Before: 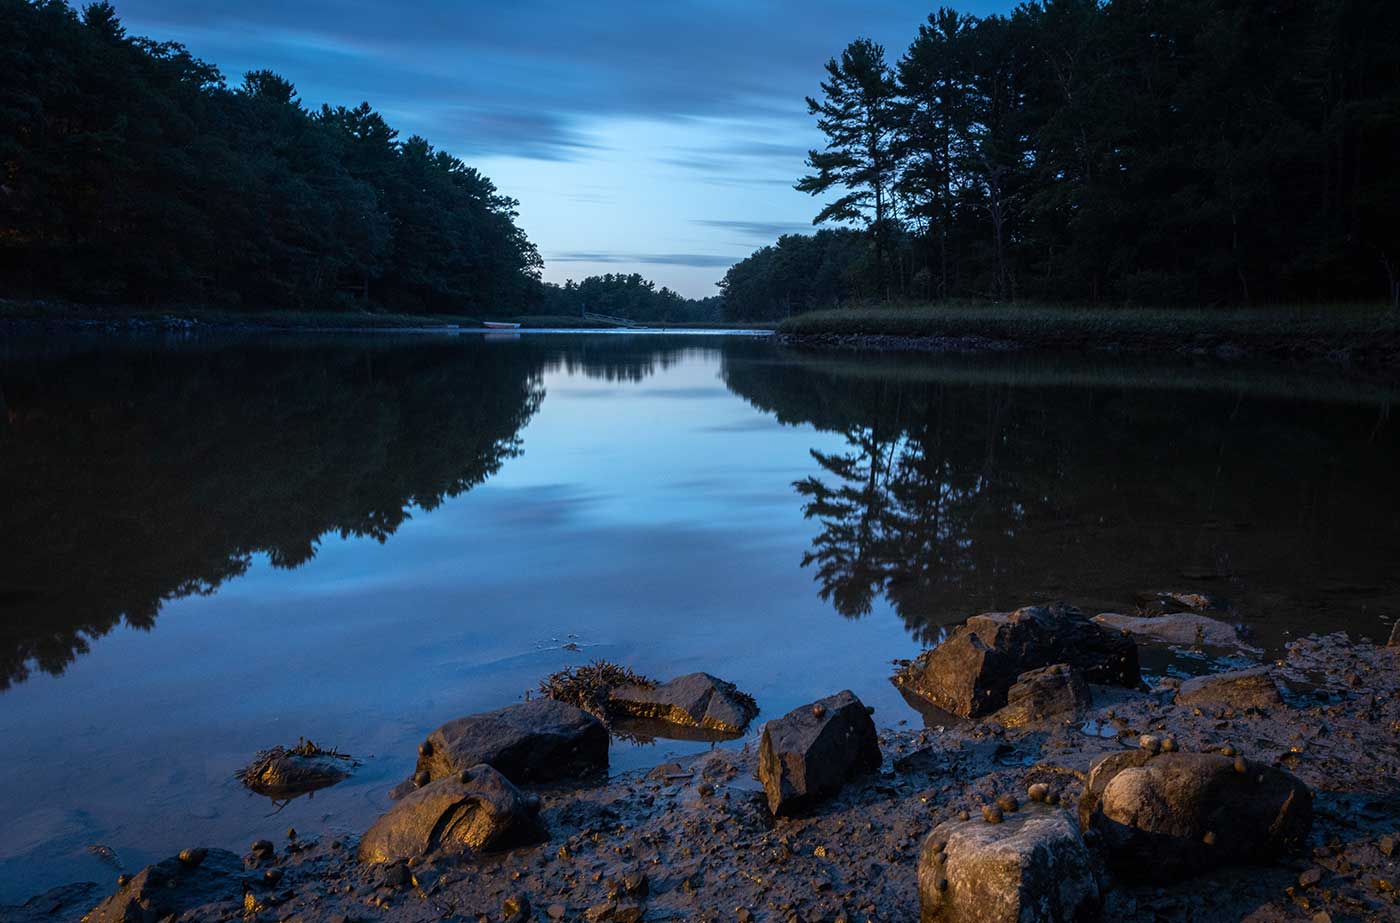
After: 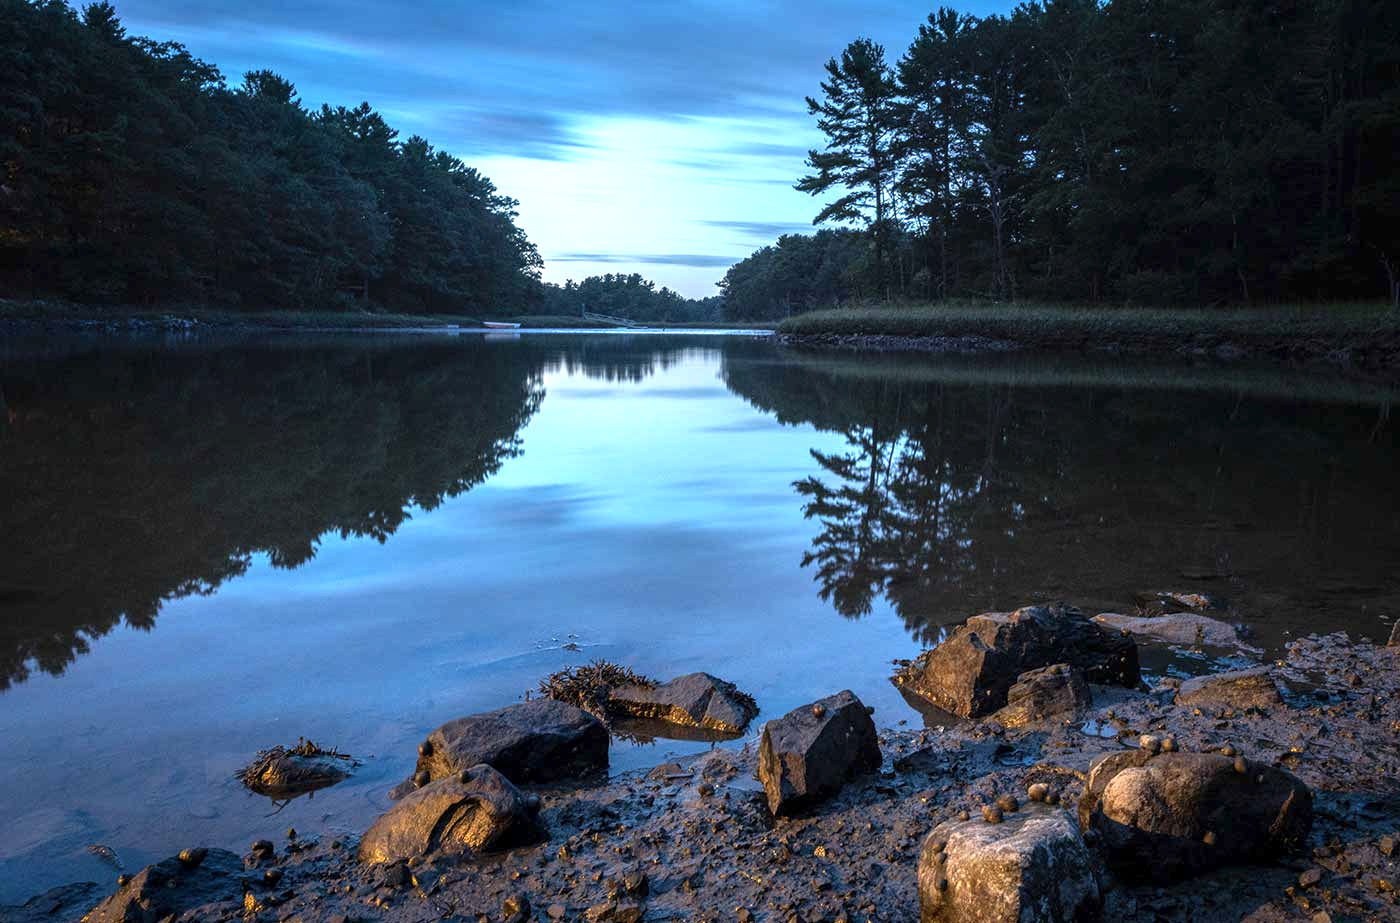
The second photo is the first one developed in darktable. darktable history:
contrast brightness saturation: saturation -0.066
exposure: black level correction -0.001, exposure 0.9 EV, compensate highlight preservation false
local contrast: on, module defaults
